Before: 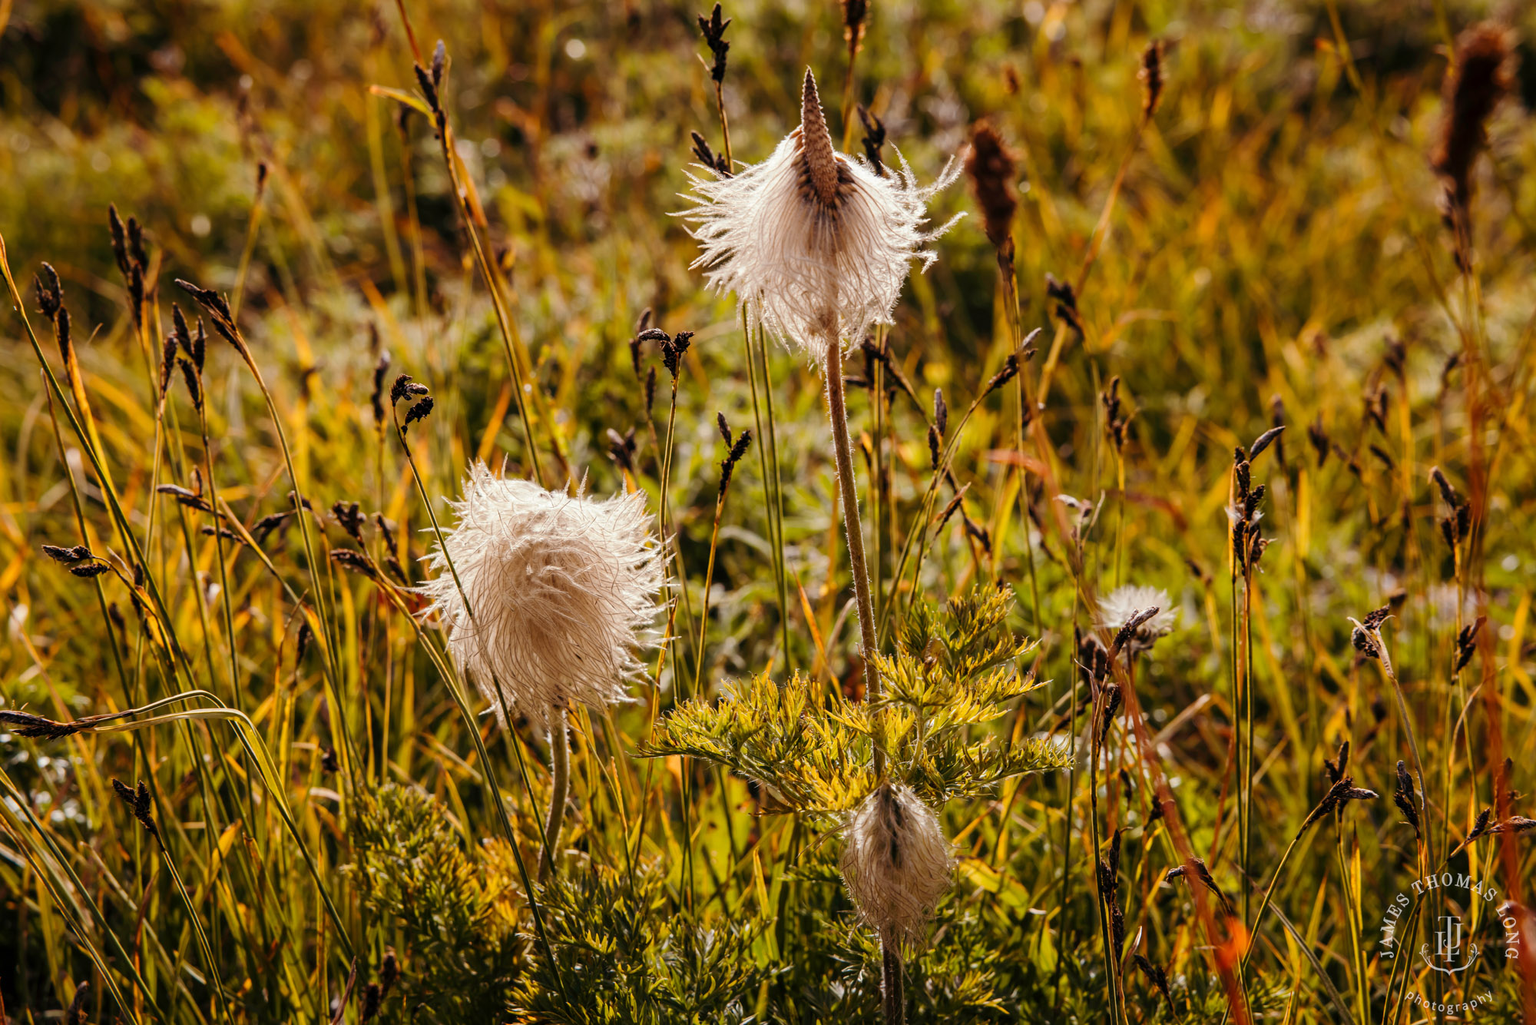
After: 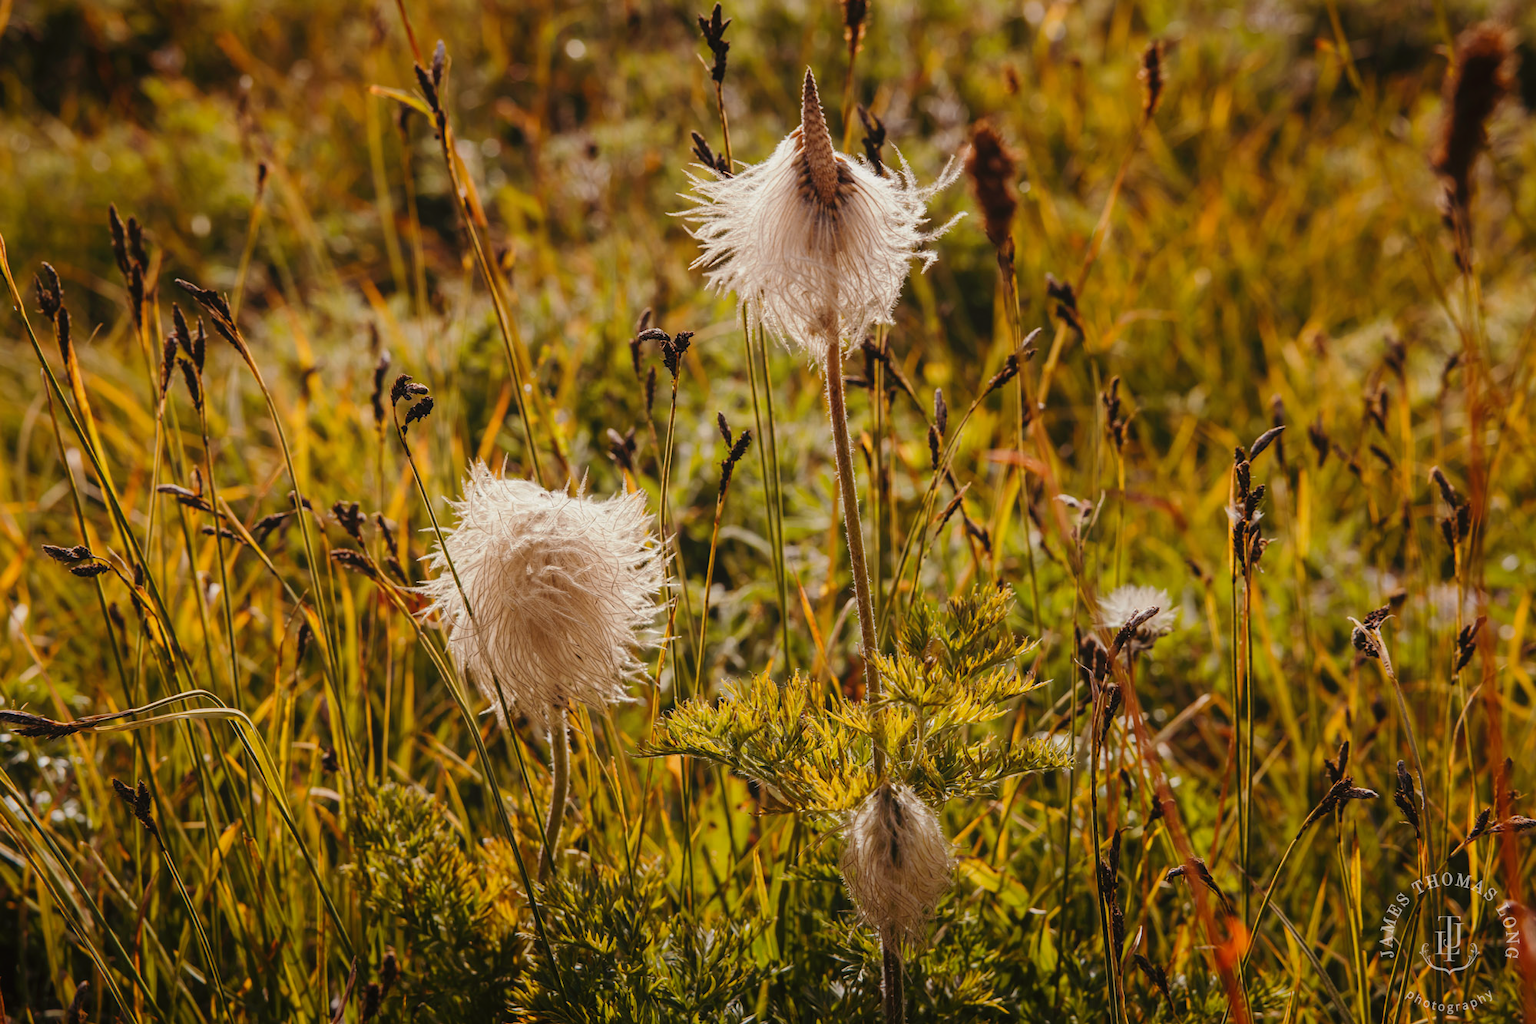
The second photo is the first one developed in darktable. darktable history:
exposure: exposure -0.056 EV, compensate highlight preservation false
contrast equalizer: octaves 7, y [[0.6 ×6], [0.55 ×6], [0 ×6], [0 ×6], [0 ×6]], mix -0.306
